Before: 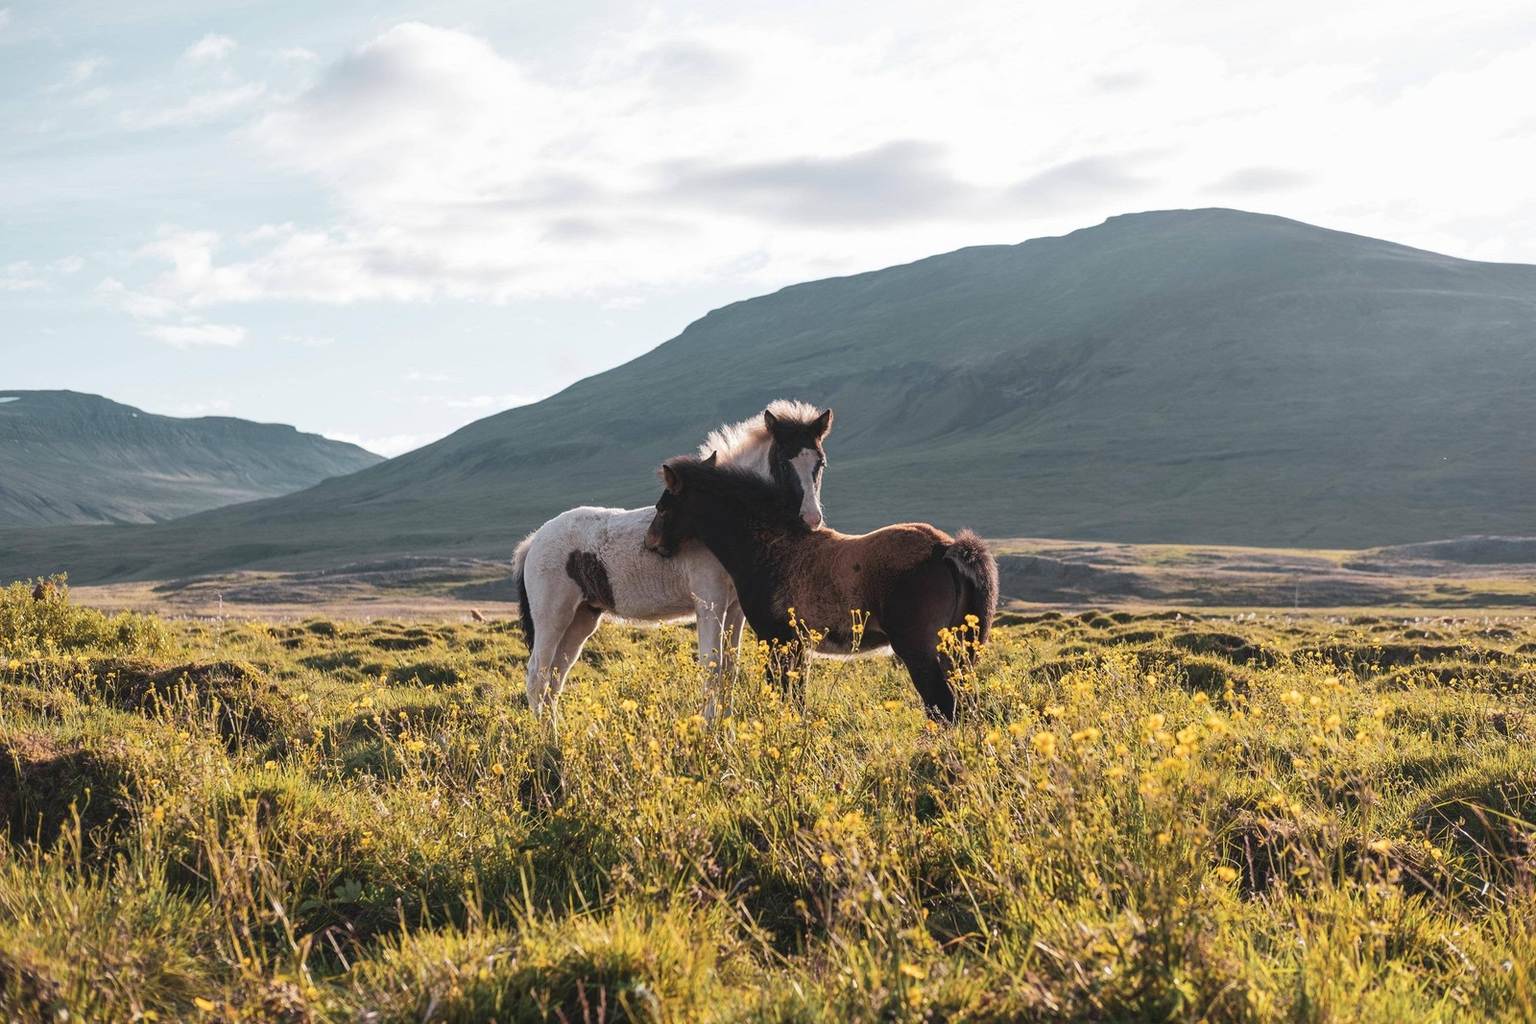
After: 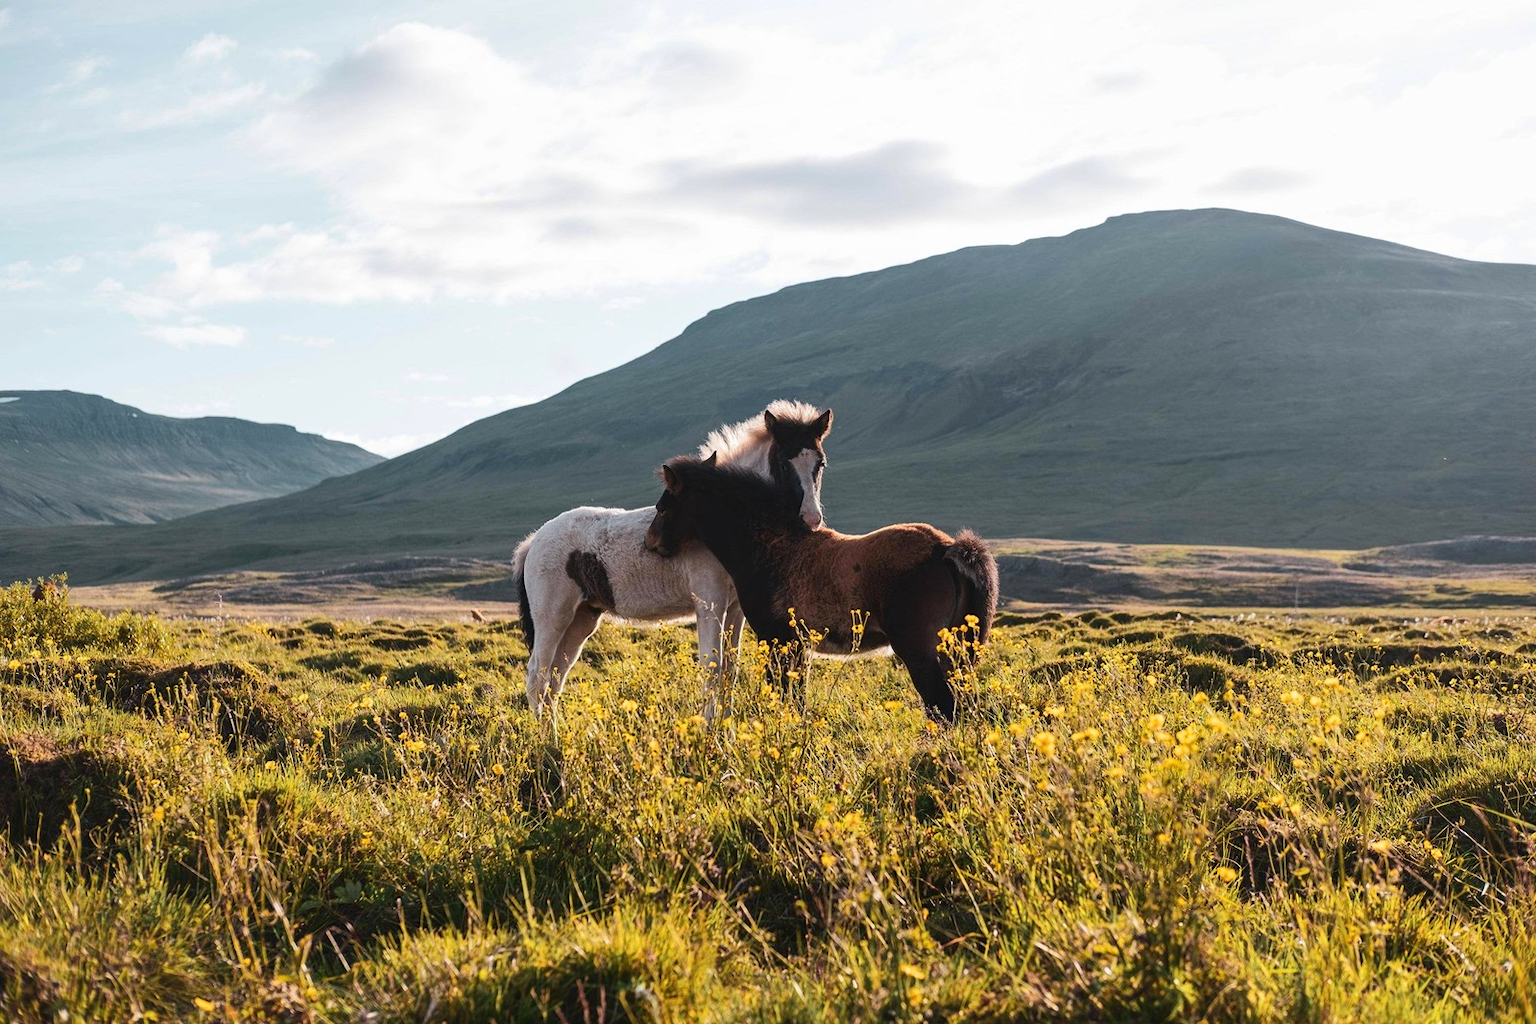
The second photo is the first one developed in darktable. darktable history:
contrast brightness saturation: contrast 0.128, brightness -0.049, saturation 0.162
